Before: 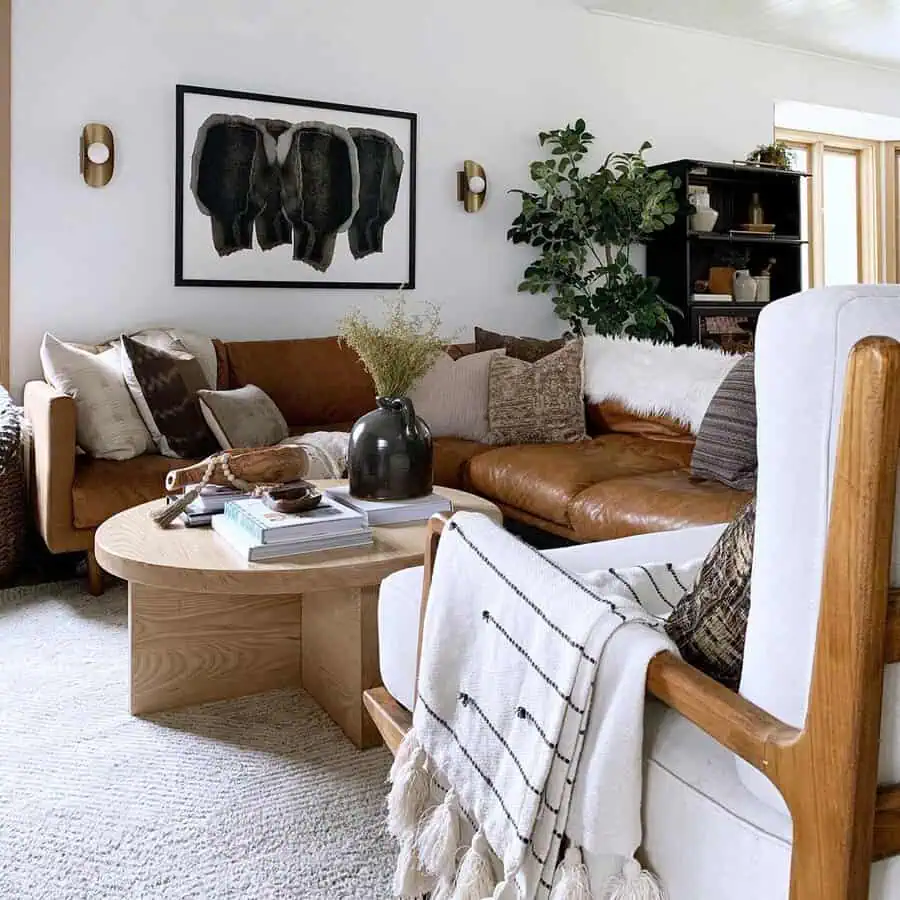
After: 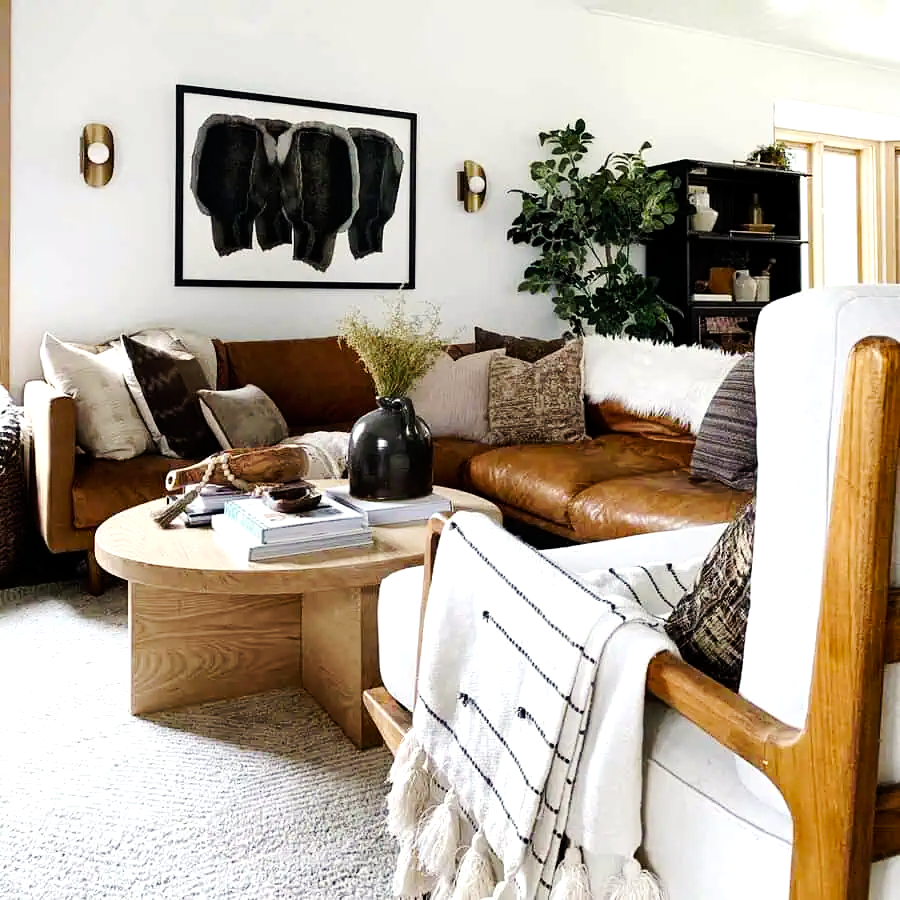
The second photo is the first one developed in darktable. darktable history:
tone curve: curves: ch0 [(0, 0) (0.071, 0.047) (0.266, 0.26) (0.483, 0.554) (0.753, 0.811) (1, 0.983)]; ch1 [(0, 0) (0.346, 0.307) (0.408, 0.387) (0.463, 0.465) (0.482, 0.493) (0.502, 0.499) (0.517, 0.502) (0.55, 0.548) (0.597, 0.61) (0.651, 0.698) (1, 1)]; ch2 [(0, 0) (0.346, 0.34) (0.434, 0.46) (0.485, 0.494) (0.5, 0.498) (0.517, 0.506) (0.526, 0.545) (0.583, 0.61) (0.625, 0.659) (1, 1)], preserve colors none
color balance rgb: highlights gain › luminance 5.726%, highlights gain › chroma 2.589%, highlights gain › hue 91.72°, perceptual saturation grading › global saturation 0%, global vibrance 25.104%, contrast 20.281%
